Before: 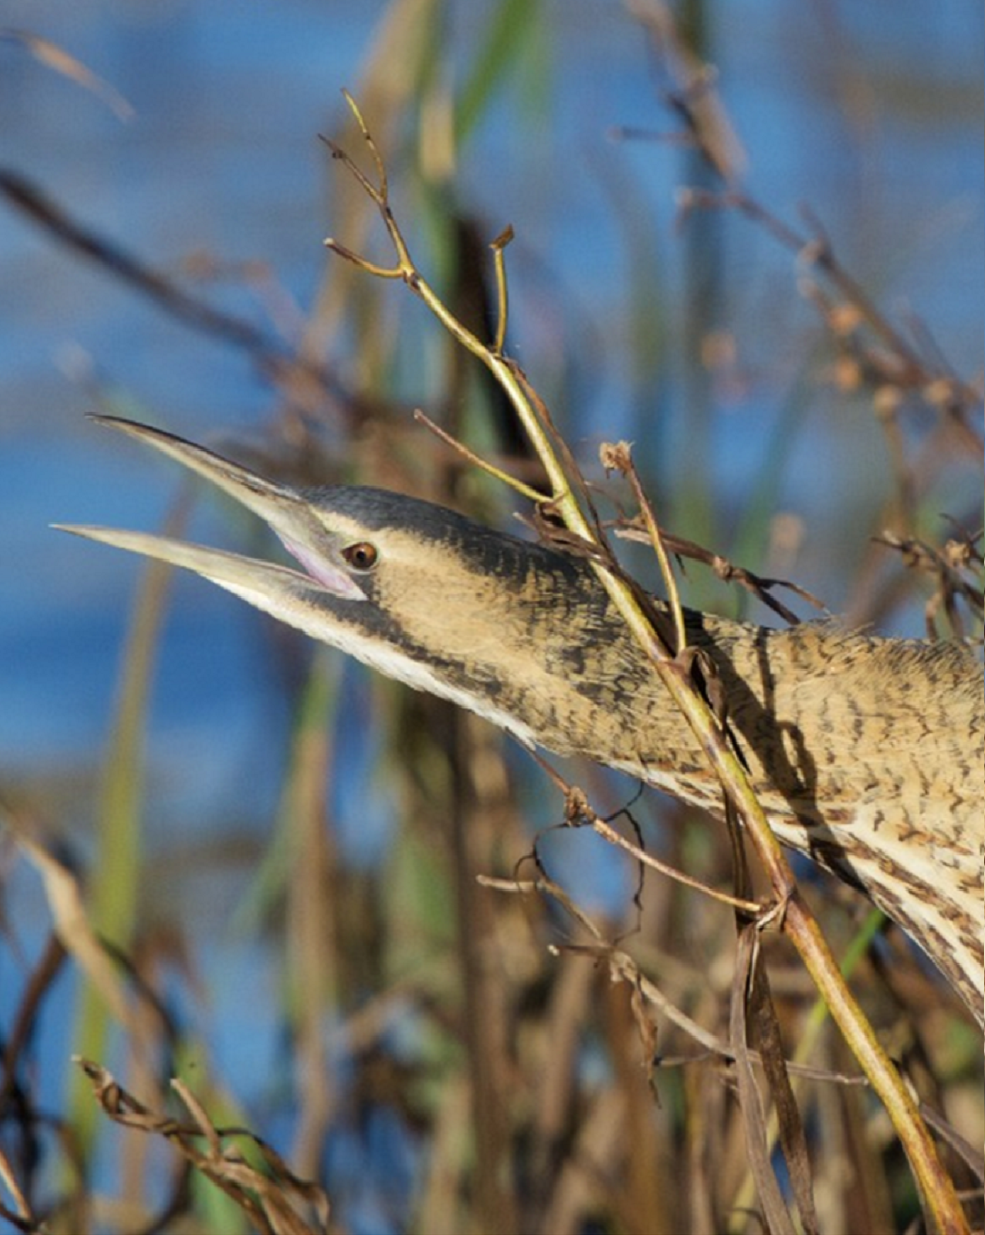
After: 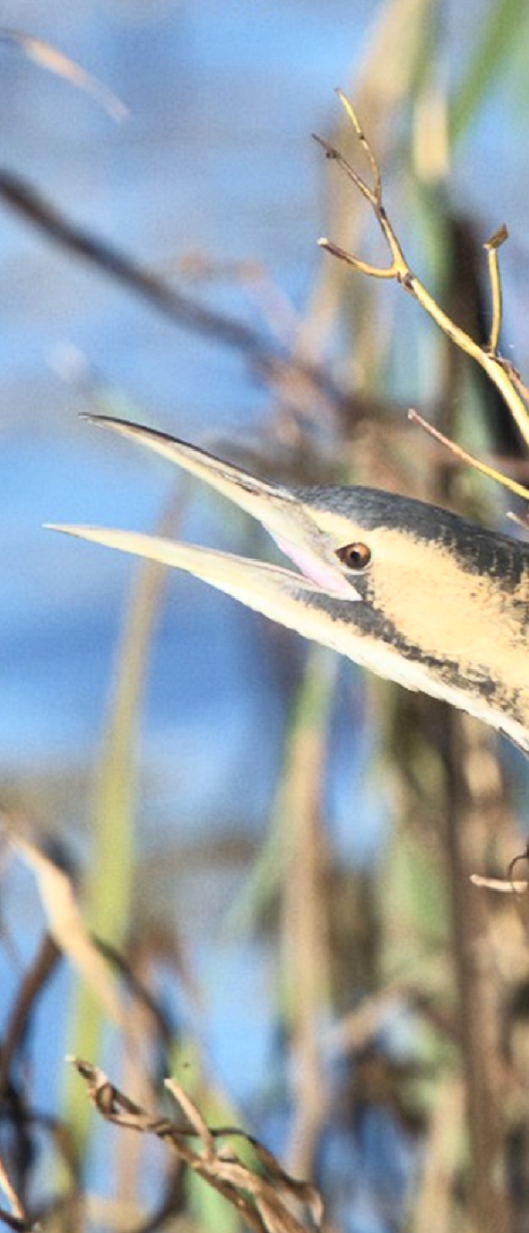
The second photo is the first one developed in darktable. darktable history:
crop: left 0.625%, right 45.569%, bottom 0.081%
contrast brightness saturation: contrast 0.382, brightness 0.541
